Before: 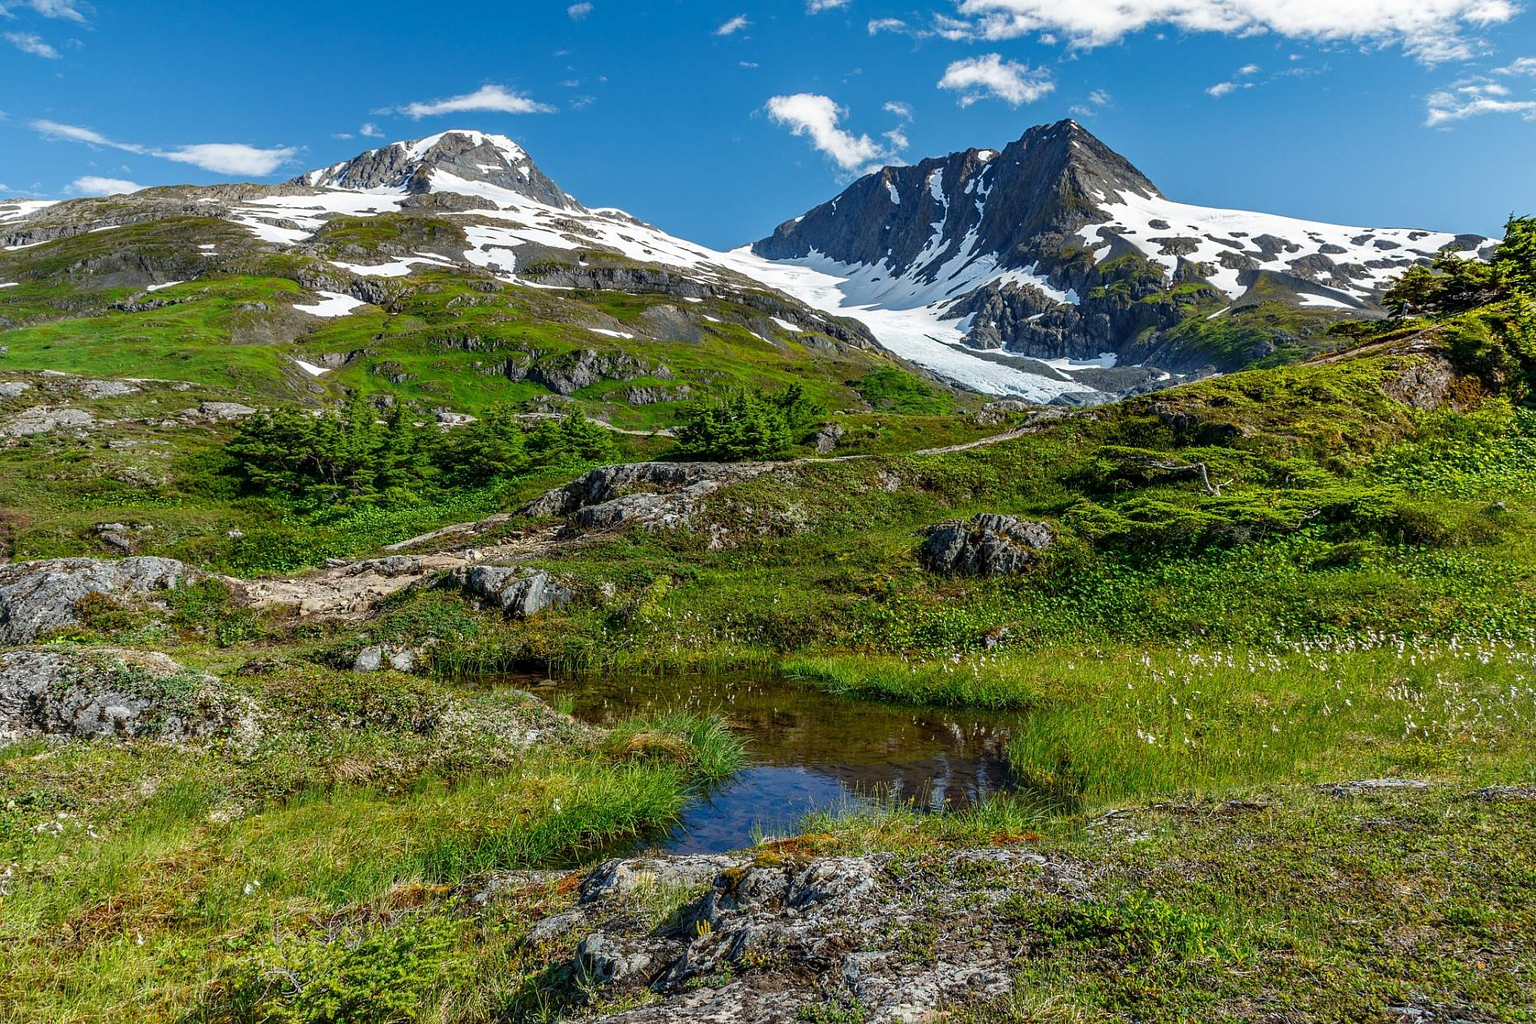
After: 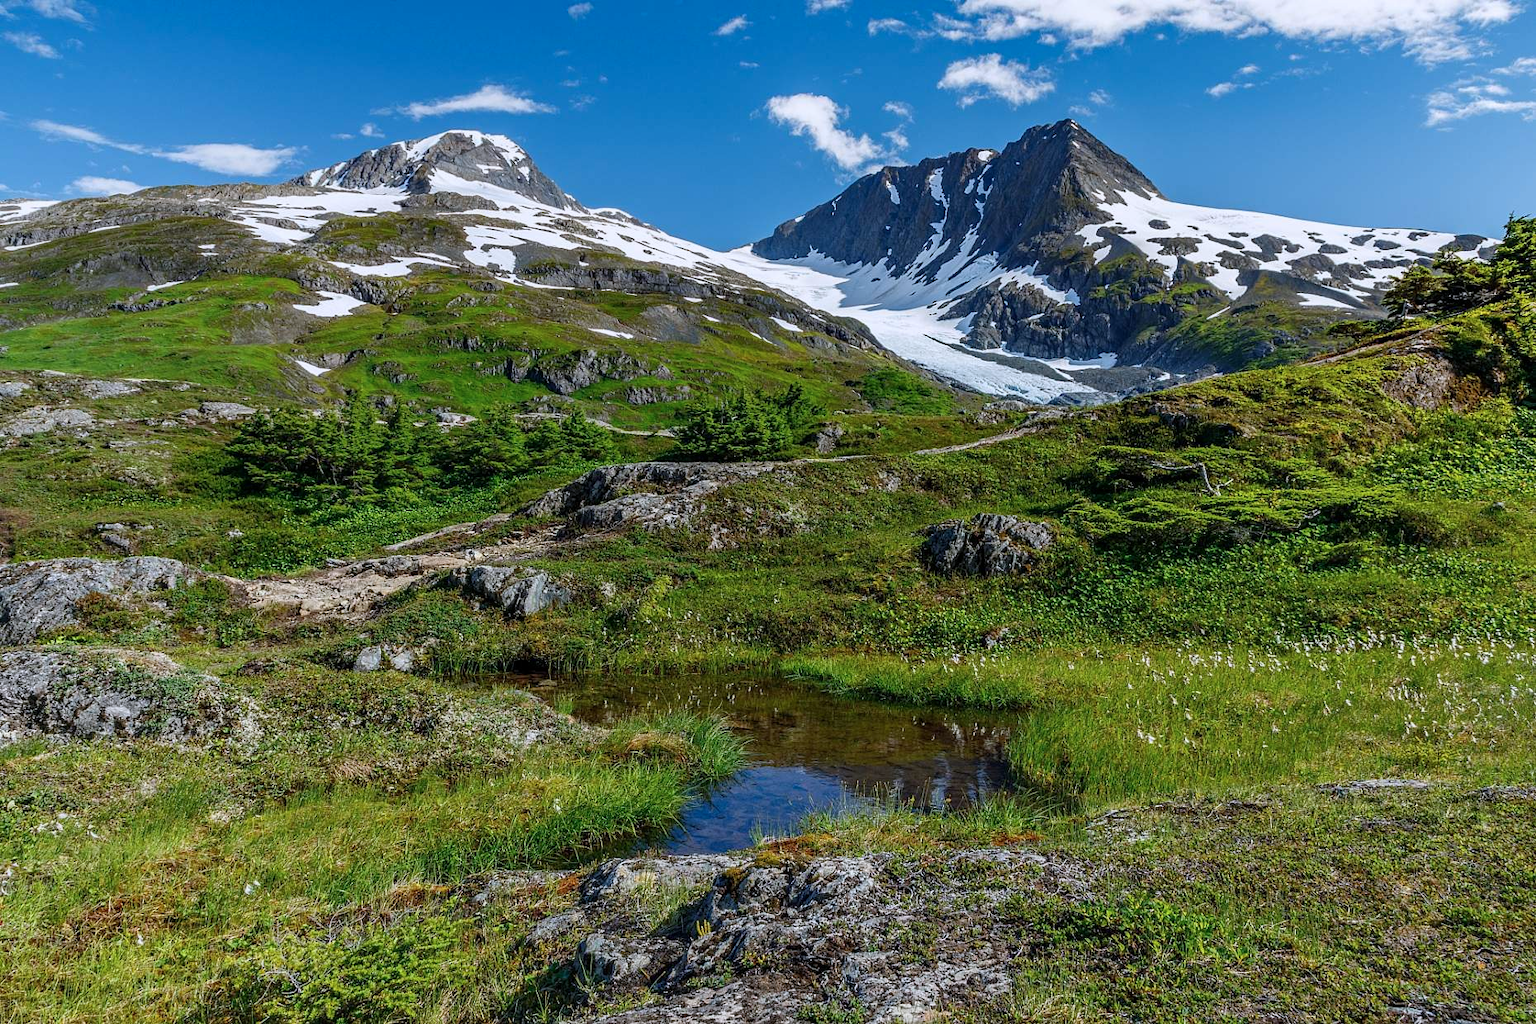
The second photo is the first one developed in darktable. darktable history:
exposure: exposure -0.151 EV, compensate highlight preservation false
color calibration: illuminant as shot in camera, x 0.358, y 0.373, temperature 4628.91 K
